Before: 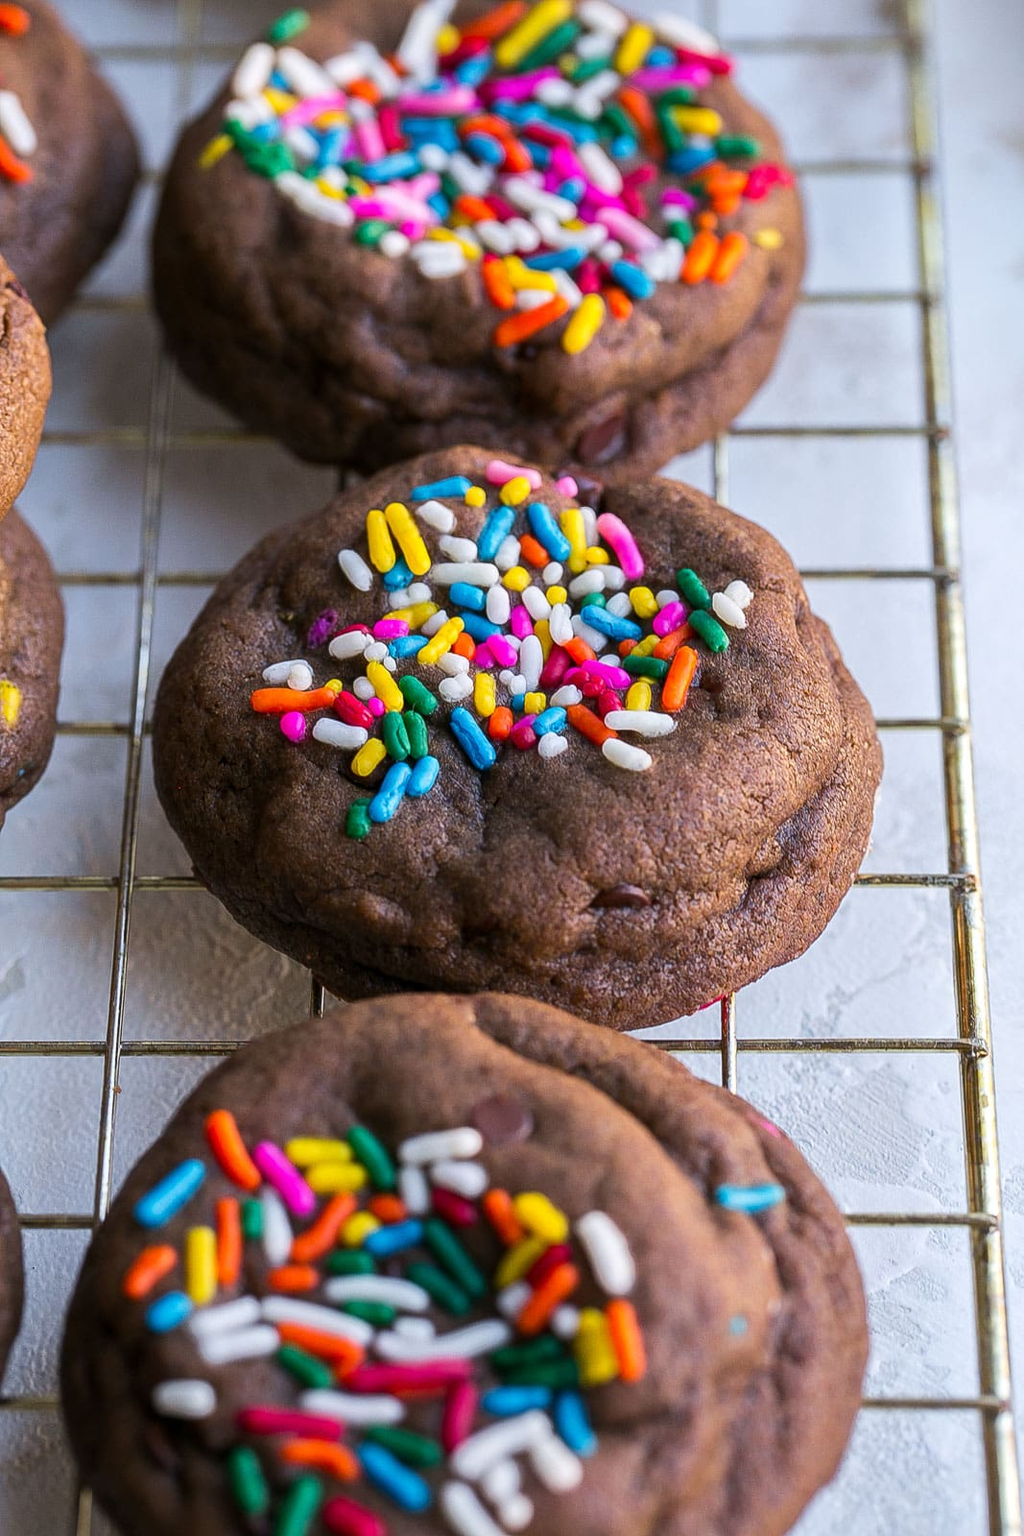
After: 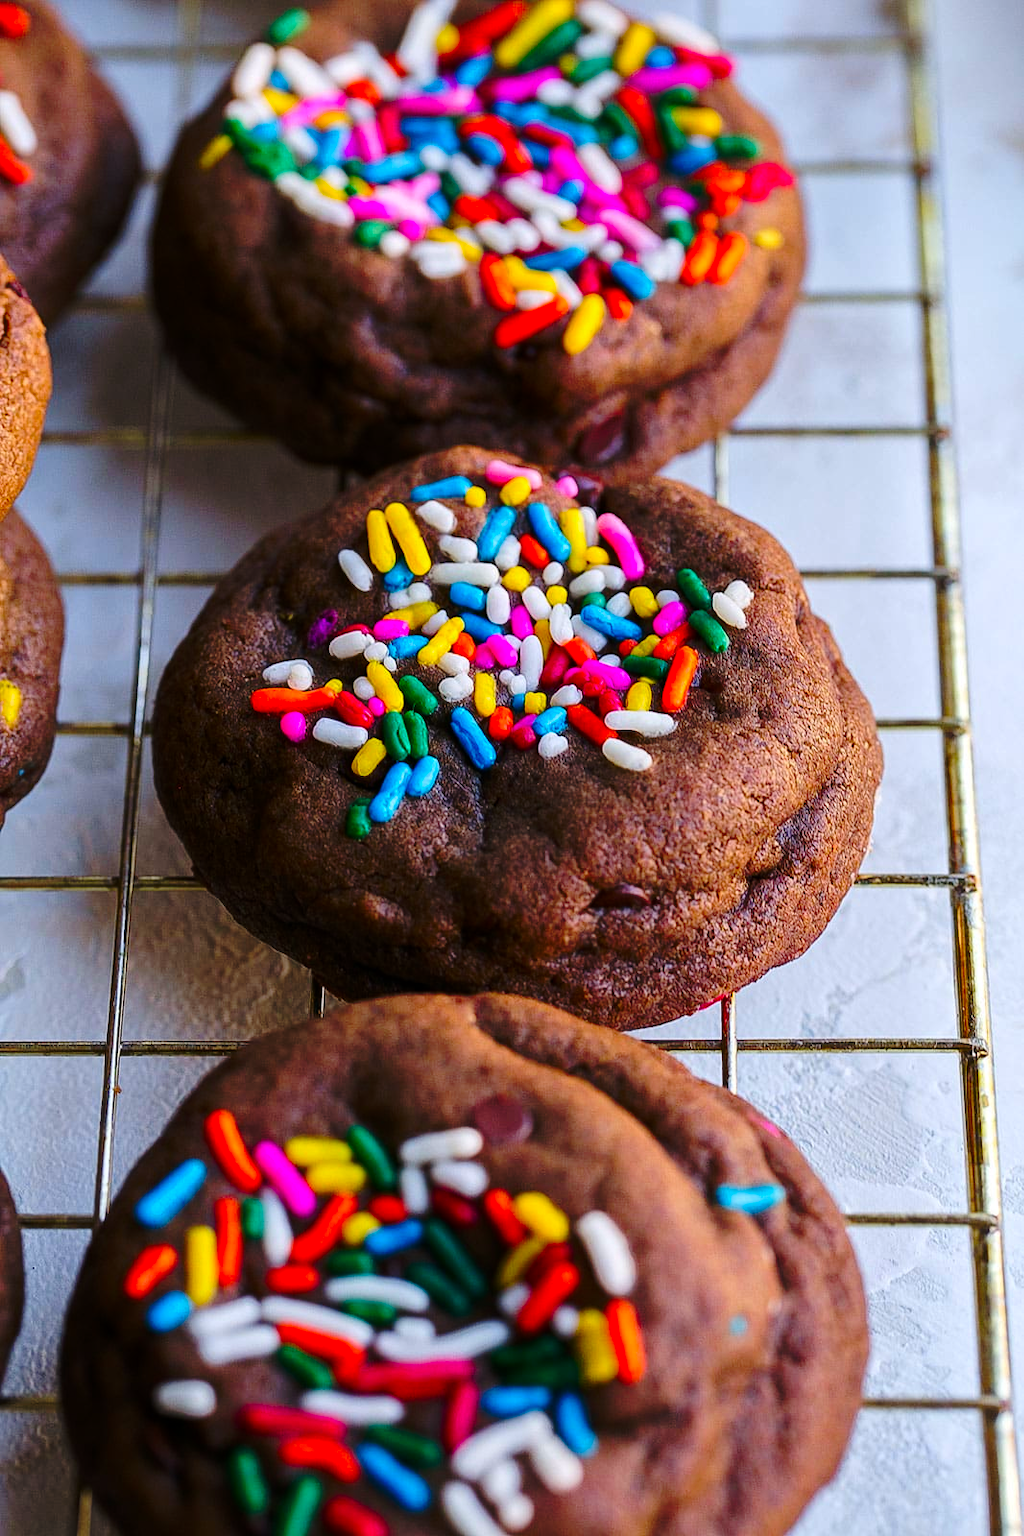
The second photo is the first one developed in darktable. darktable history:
base curve: curves: ch0 [(0, 0) (0.073, 0.04) (0.157, 0.139) (0.492, 0.492) (0.758, 0.758) (1, 1)], preserve colors none
contrast brightness saturation: brightness -0.02, saturation 0.35
